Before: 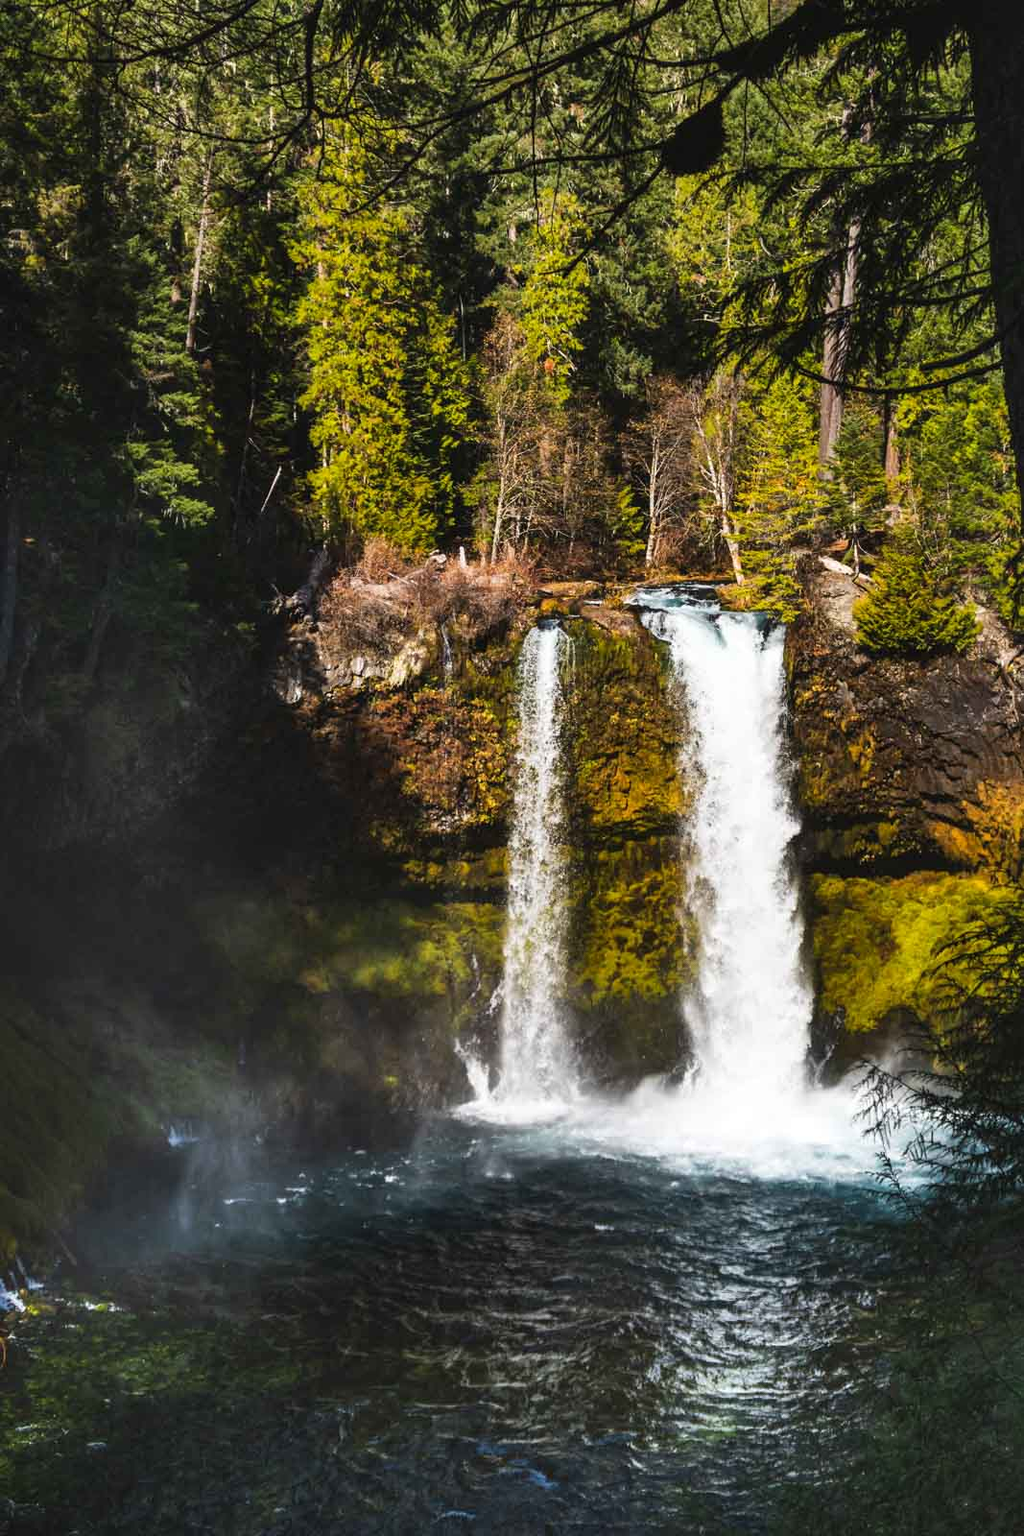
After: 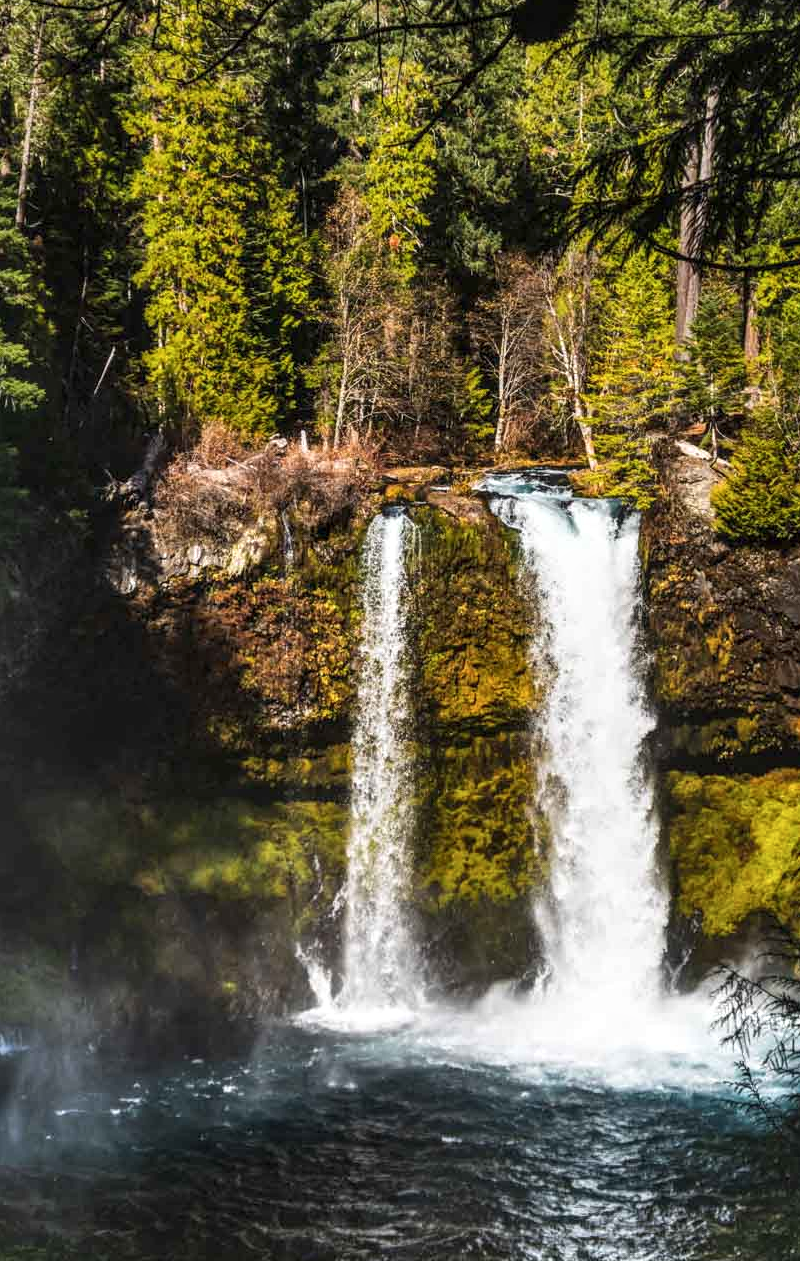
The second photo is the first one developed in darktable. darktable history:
crop: left 16.754%, top 8.701%, right 8.193%, bottom 12.464%
local contrast: detail 130%
